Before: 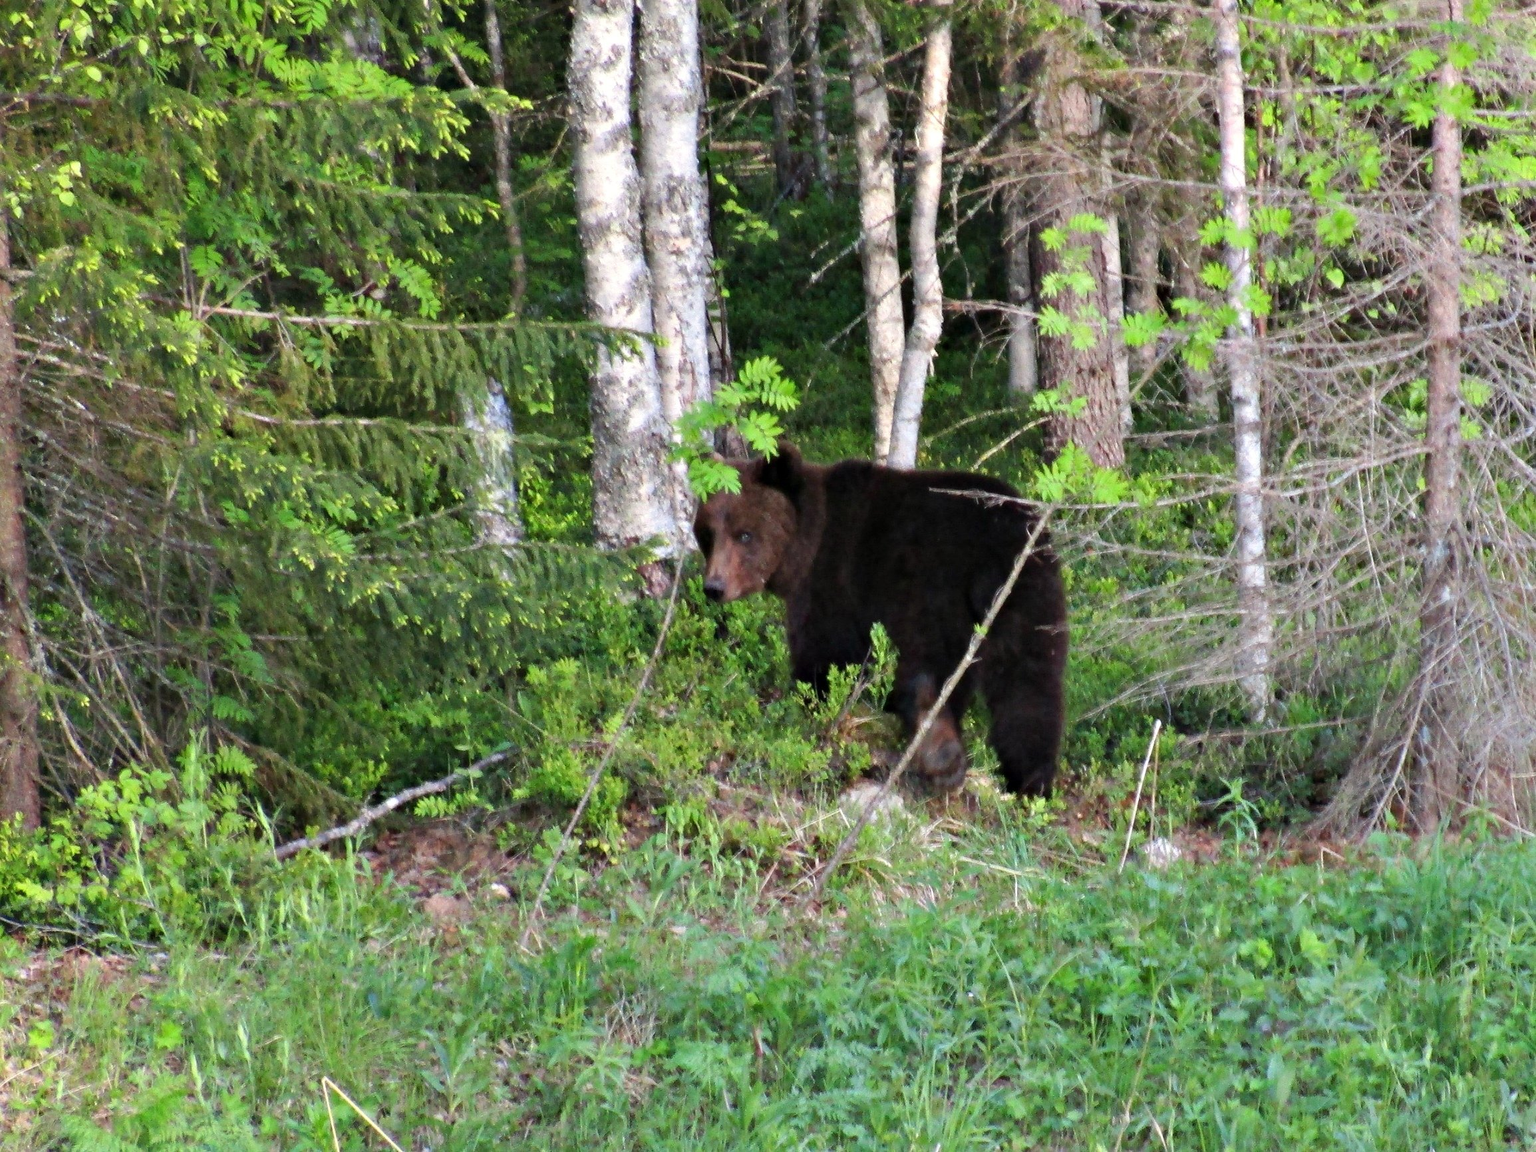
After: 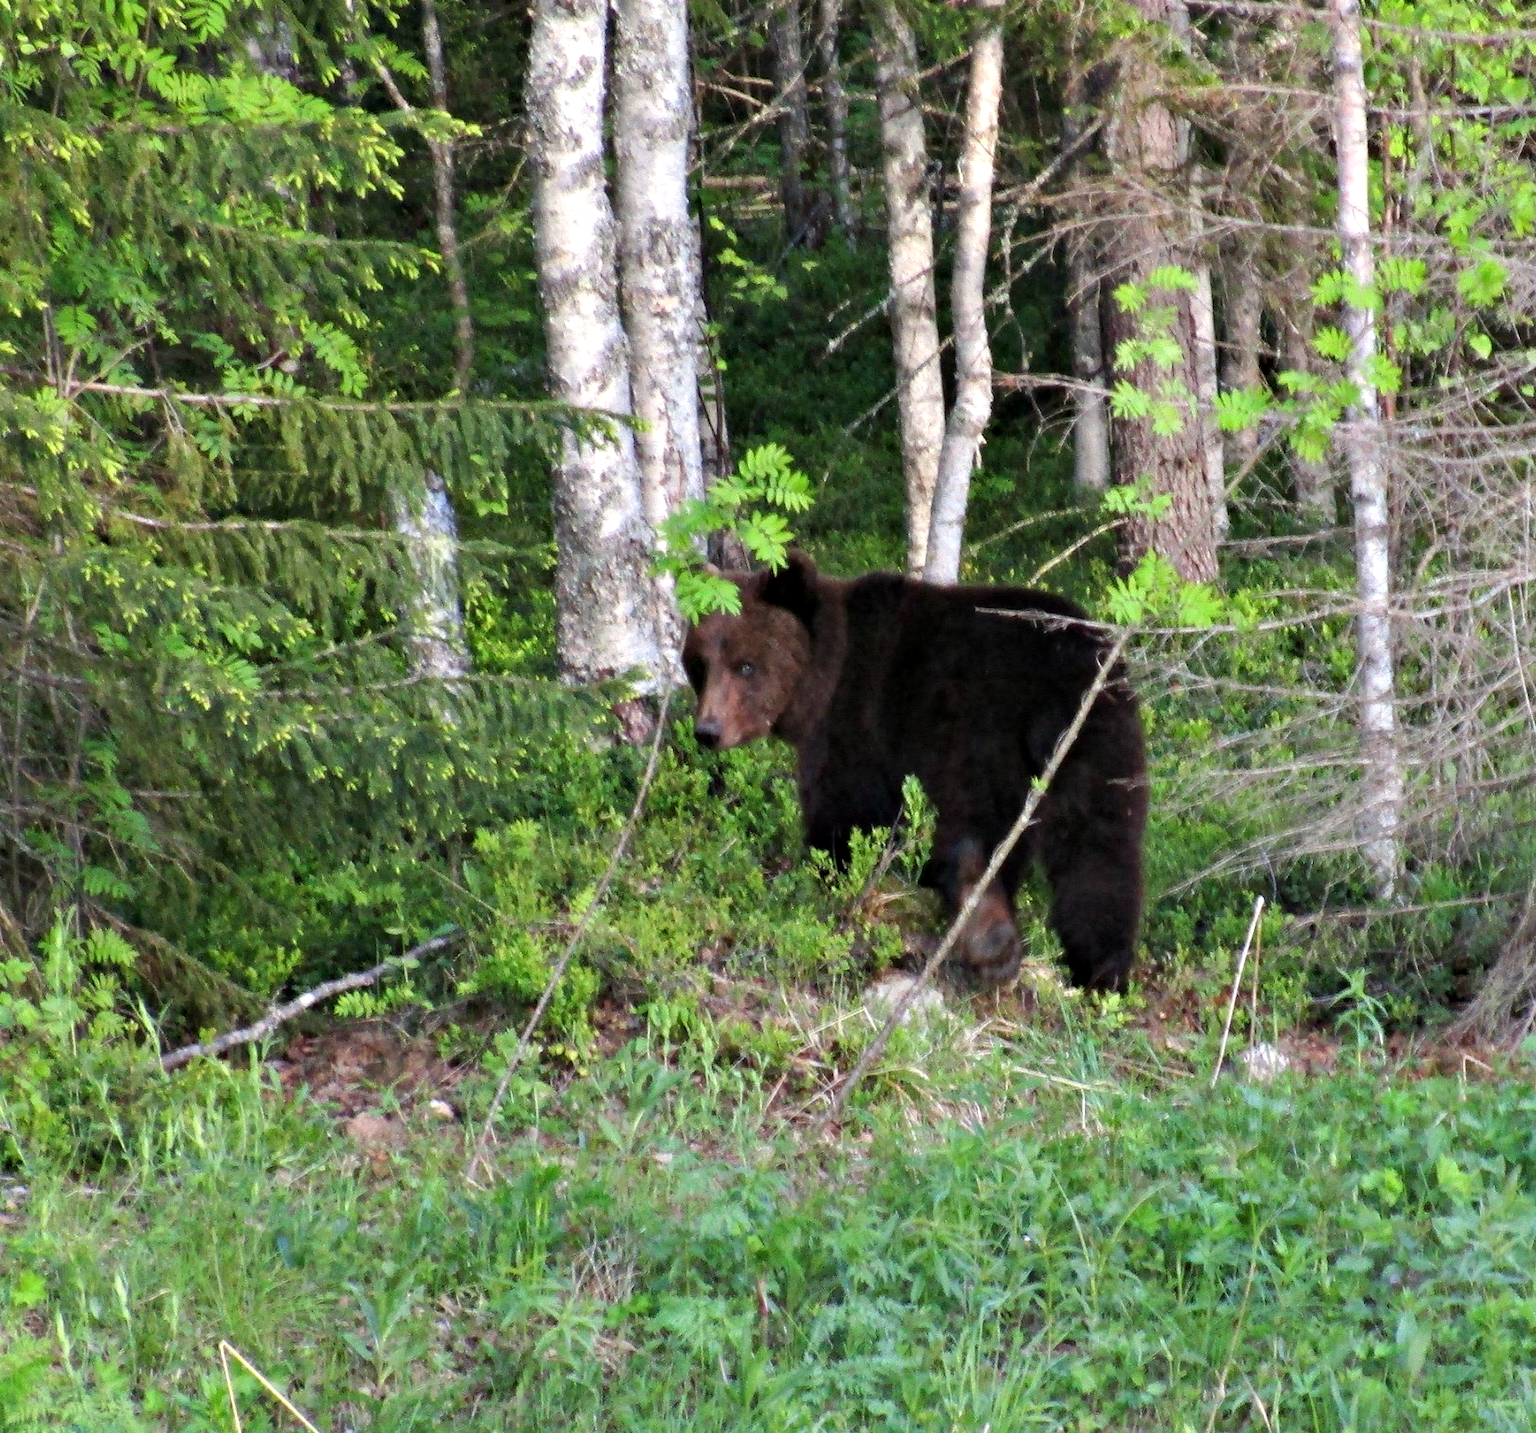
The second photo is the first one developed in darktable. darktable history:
crop and rotate: left 9.519%, right 10.139%
local contrast: highlights 105%, shadows 99%, detail 119%, midtone range 0.2
